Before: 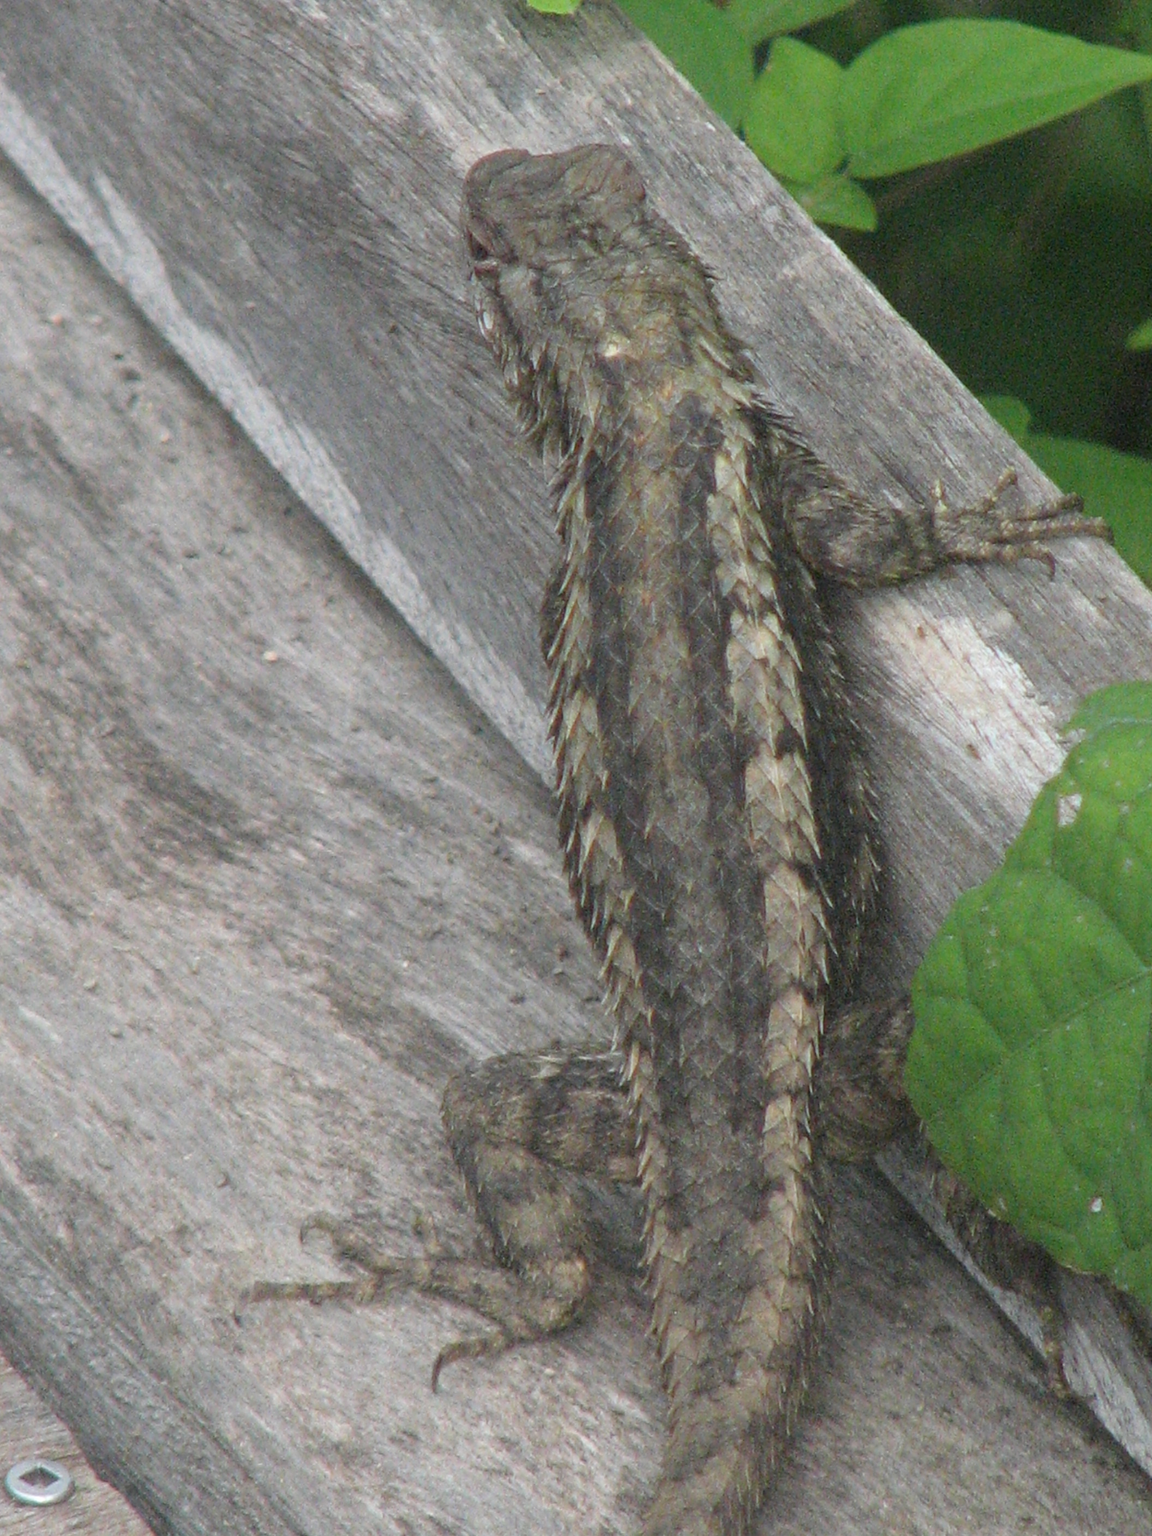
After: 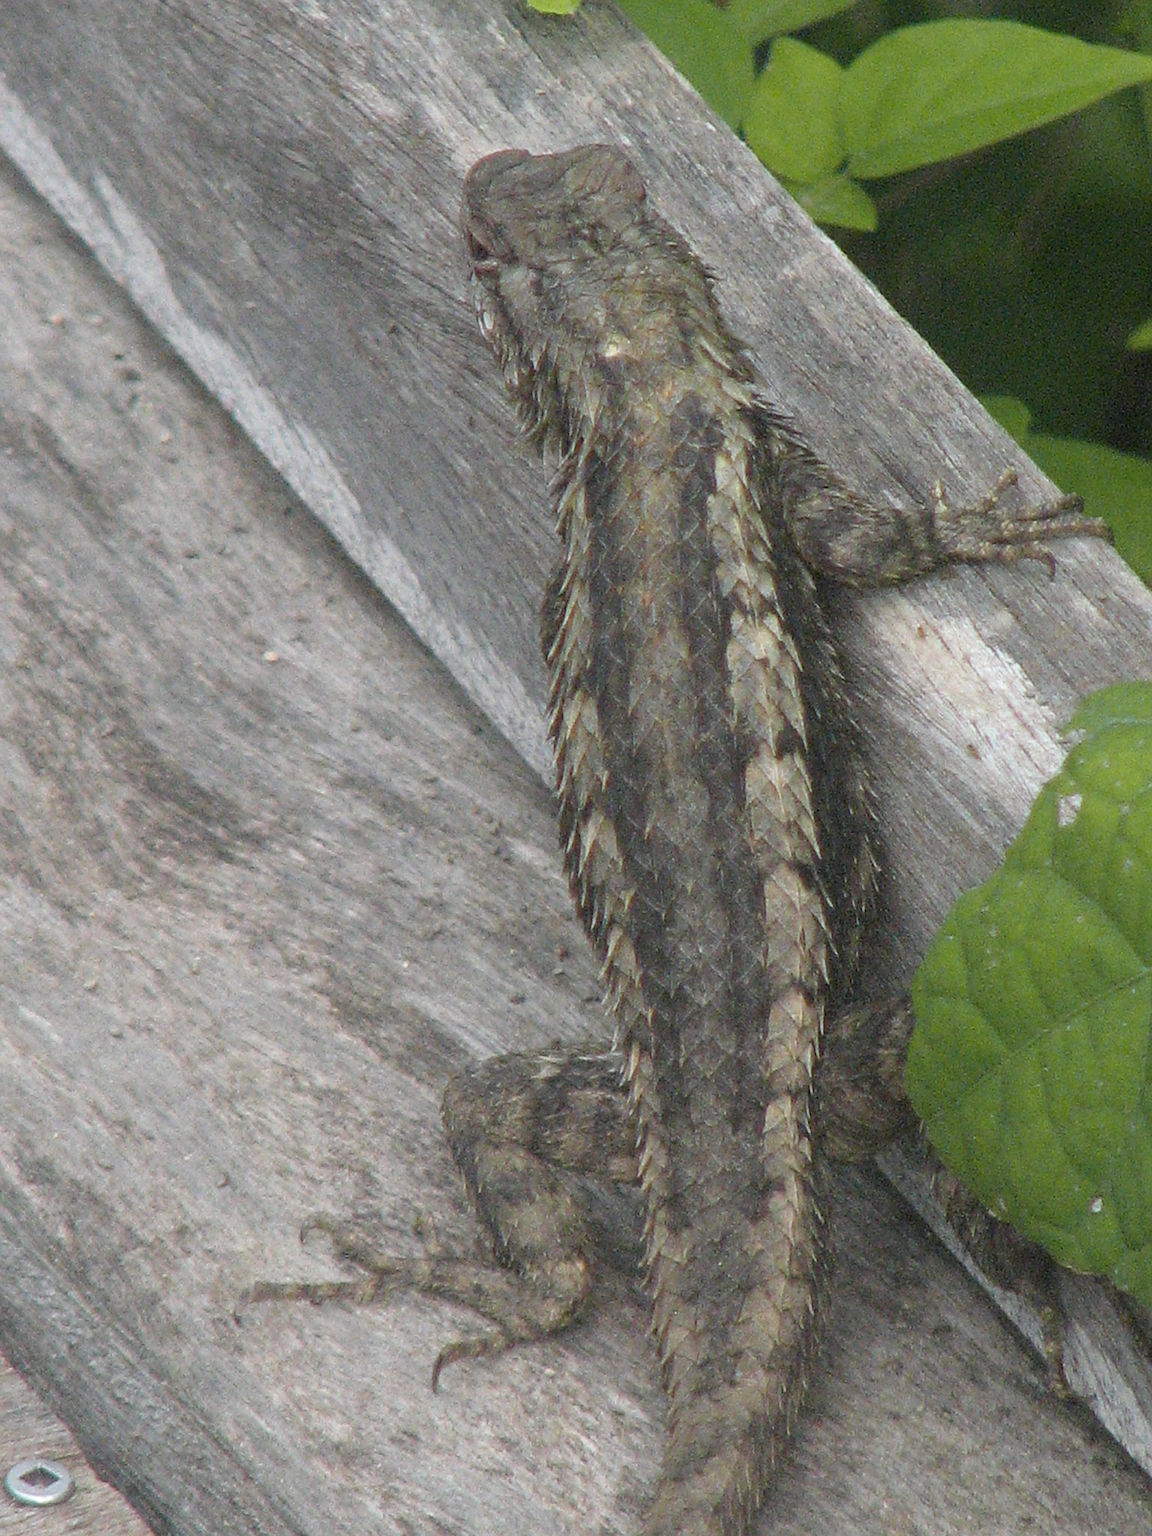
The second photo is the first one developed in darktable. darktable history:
sharpen: on, module defaults
color zones: curves: ch2 [(0, 0.5) (0.143, 0.5) (0.286, 0.489) (0.415, 0.421) (0.571, 0.5) (0.714, 0.5) (0.857, 0.5) (1, 0.5)]
